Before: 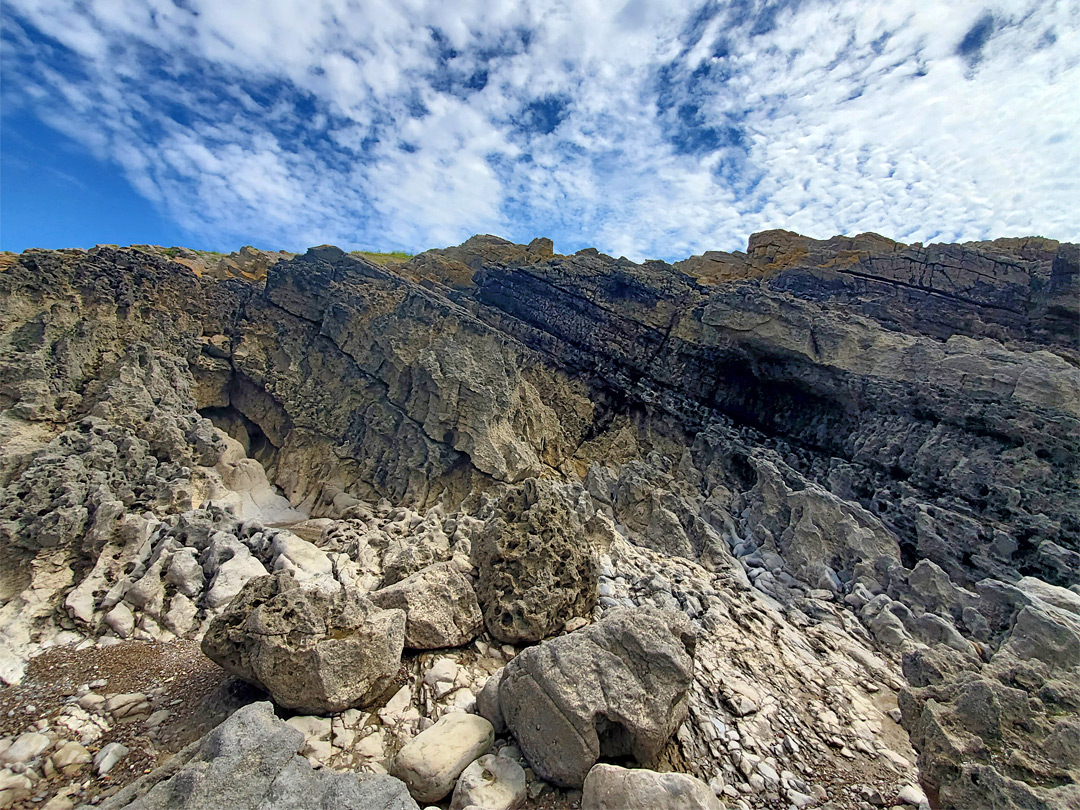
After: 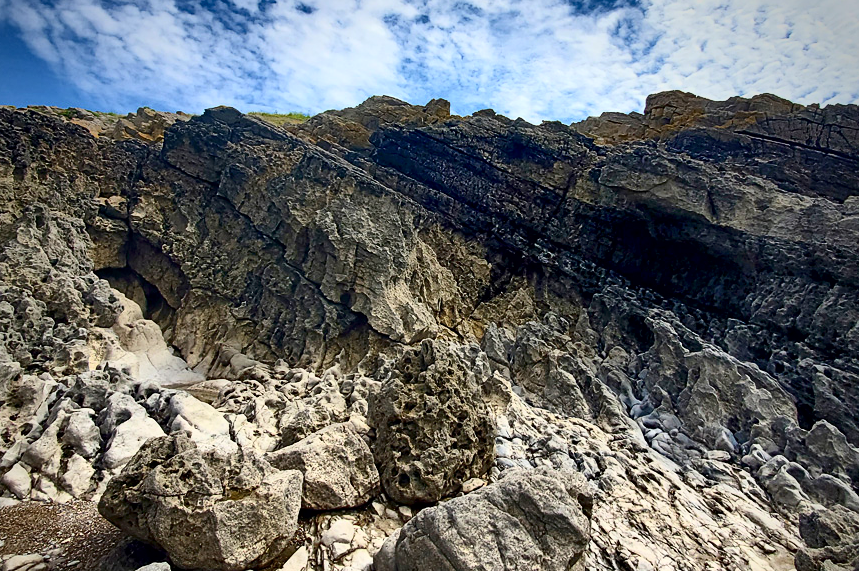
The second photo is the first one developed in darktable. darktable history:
crop: left 9.598%, top 17.17%, right 10.821%, bottom 12.302%
vignetting: saturation -0.028, center (-0.026, 0.402), unbound false
exposure: black level correction 0.004, exposure 0.015 EV, compensate highlight preservation false
contrast brightness saturation: contrast 0.284
